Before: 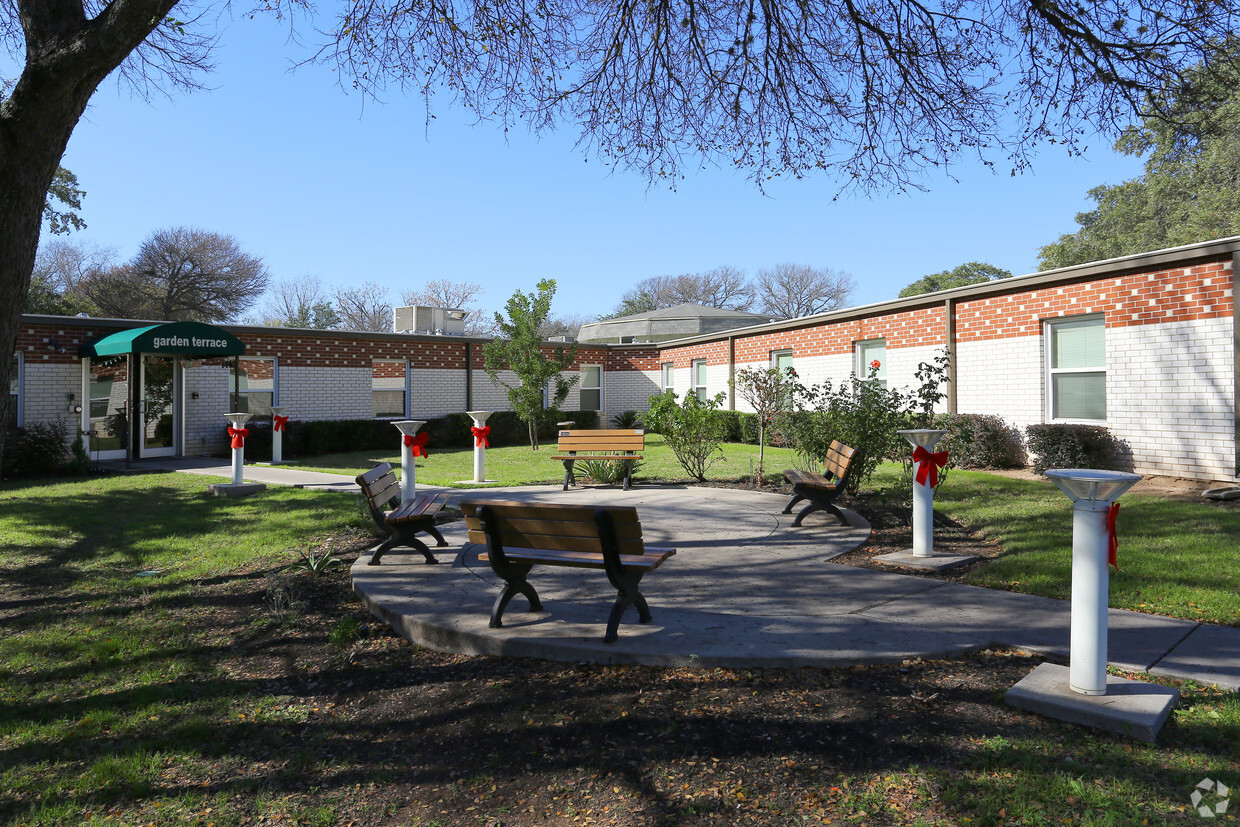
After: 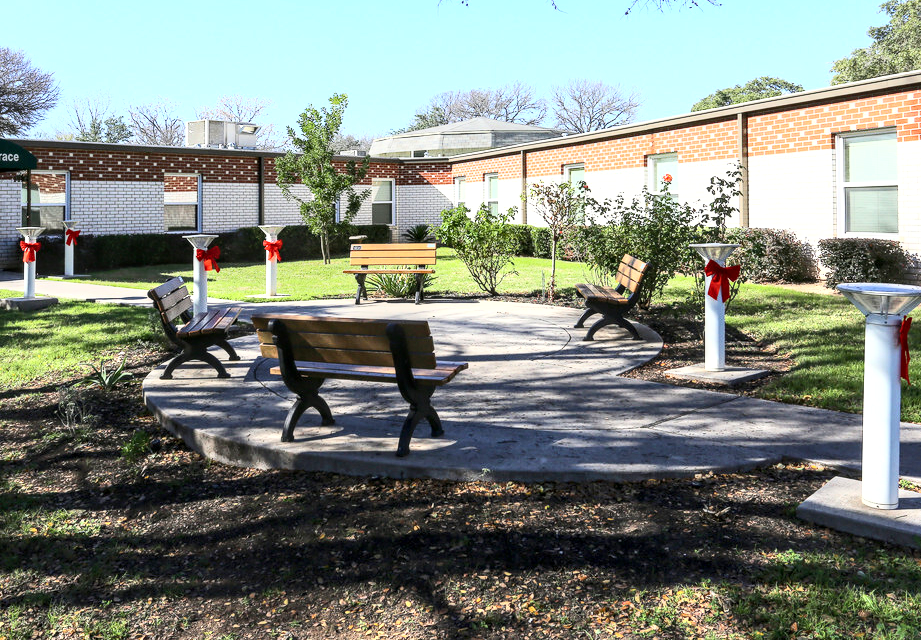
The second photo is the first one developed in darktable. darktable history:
tone curve: curves: ch0 [(0, 0) (0.003, 0.011) (0.011, 0.02) (0.025, 0.032) (0.044, 0.046) (0.069, 0.071) (0.1, 0.107) (0.136, 0.144) (0.177, 0.189) (0.224, 0.244) (0.277, 0.309) (0.335, 0.398) (0.399, 0.477) (0.468, 0.583) (0.543, 0.675) (0.623, 0.772) (0.709, 0.855) (0.801, 0.926) (0.898, 0.979) (1, 1)], color space Lab, independent channels, preserve colors none
crop: left 16.852%, top 22.525%, right 8.799%
local contrast: detail 142%
contrast brightness saturation: contrast 0.202, brightness 0.155, saturation 0.22
